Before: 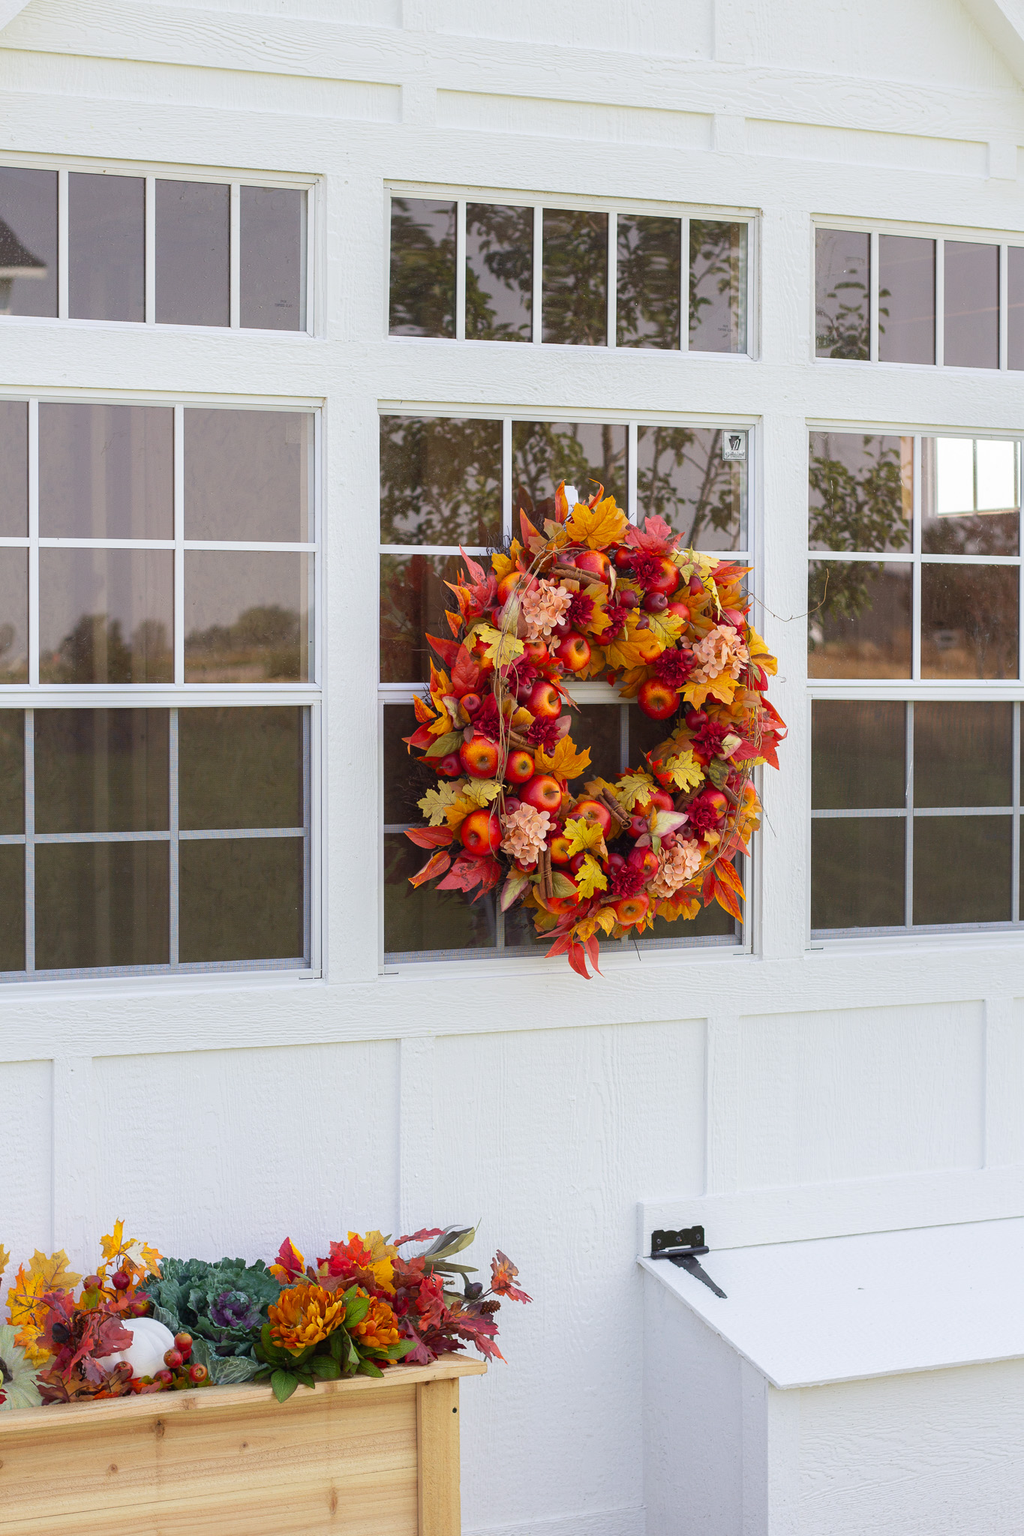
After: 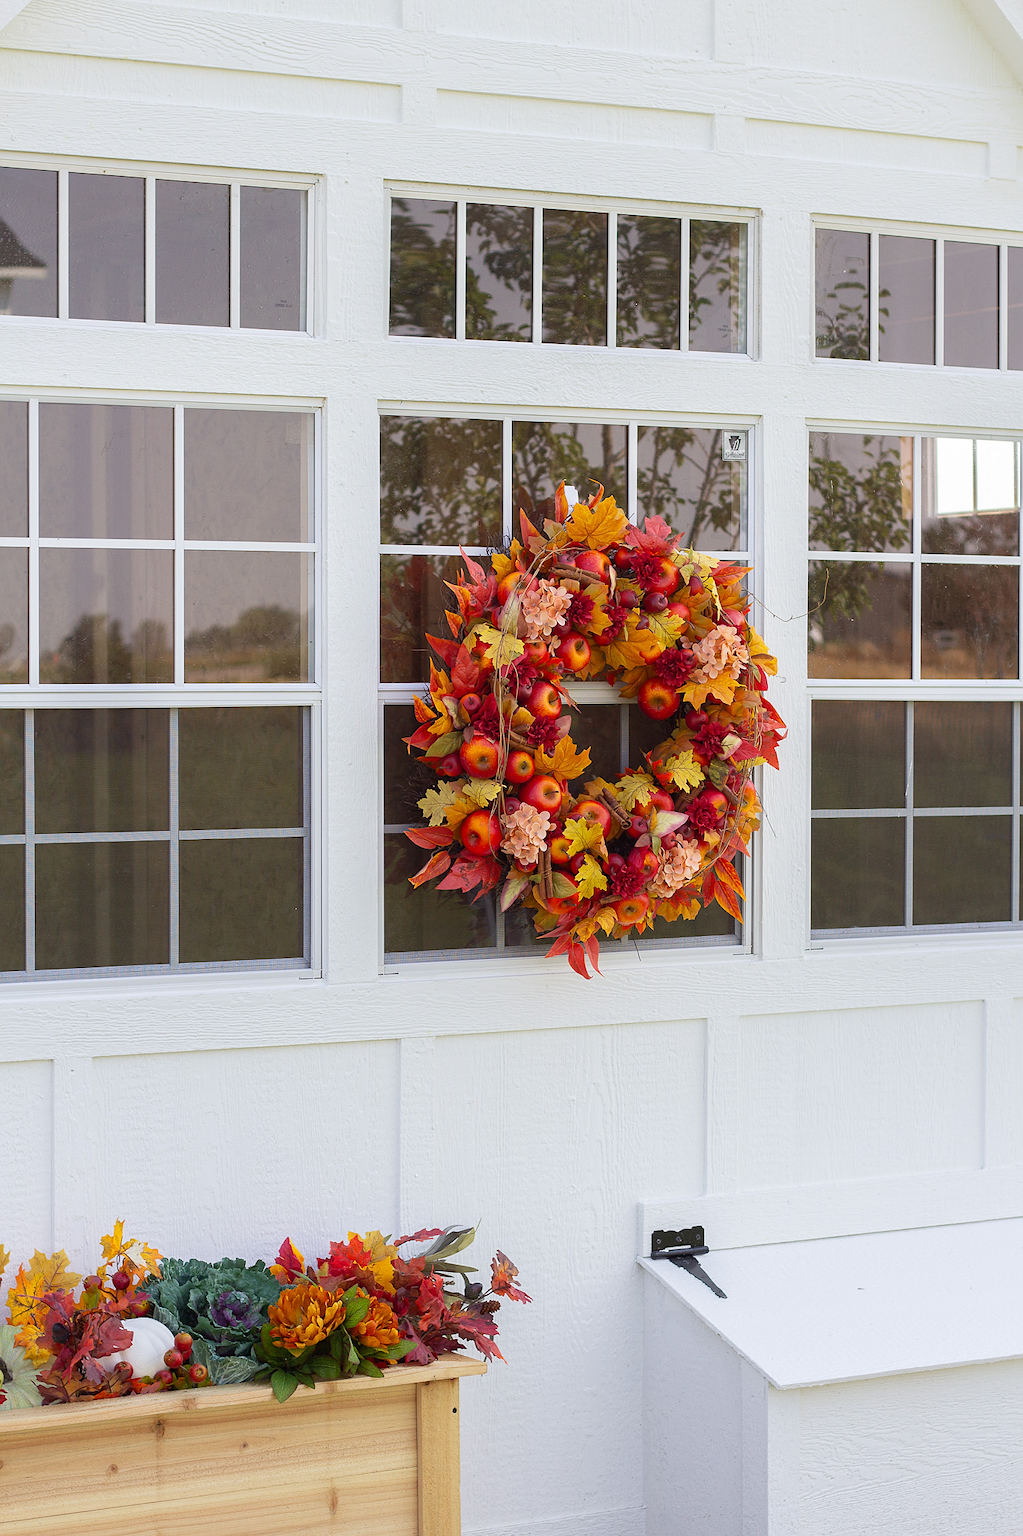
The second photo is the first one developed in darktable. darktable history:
sharpen: radius 1.046
